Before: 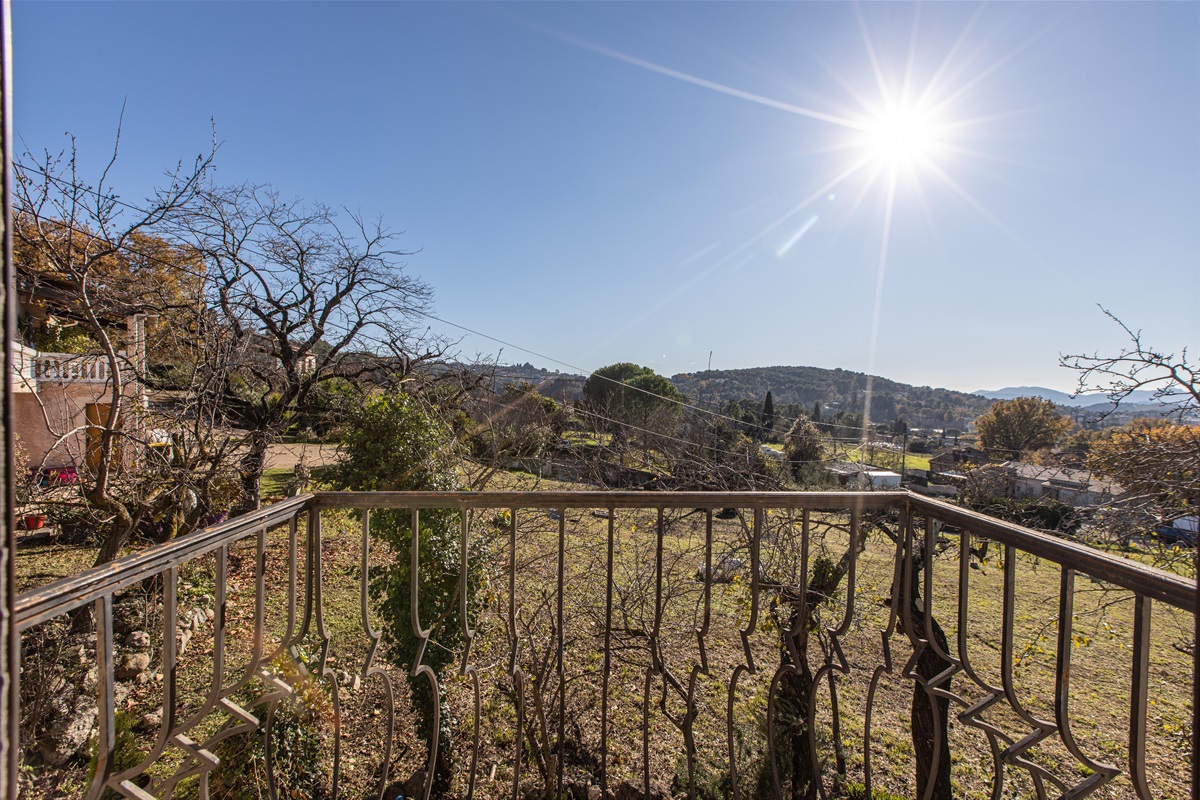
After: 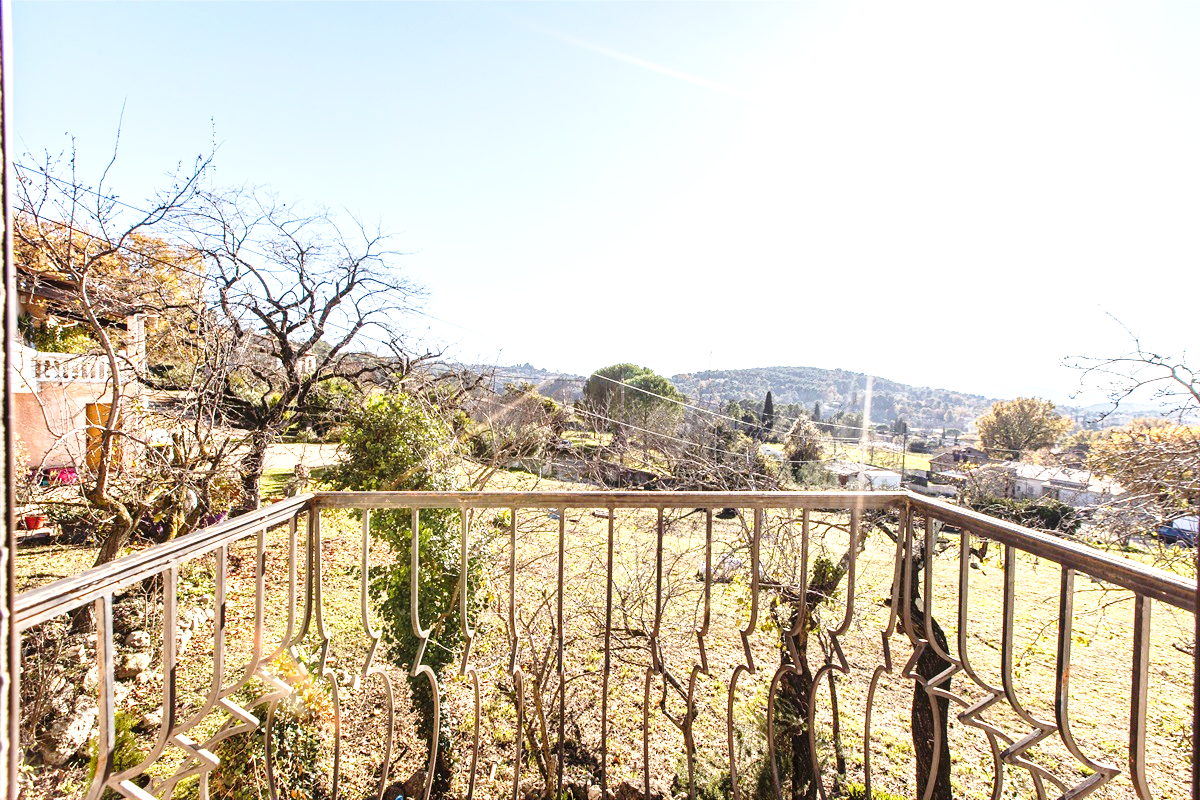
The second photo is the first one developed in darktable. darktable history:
base curve: curves: ch0 [(0, 0) (0.028, 0.03) (0.121, 0.232) (0.46, 0.748) (0.859, 0.968) (1, 1)], preserve colors none
exposure: exposure 1.489 EV, compensate highlight preservation false
